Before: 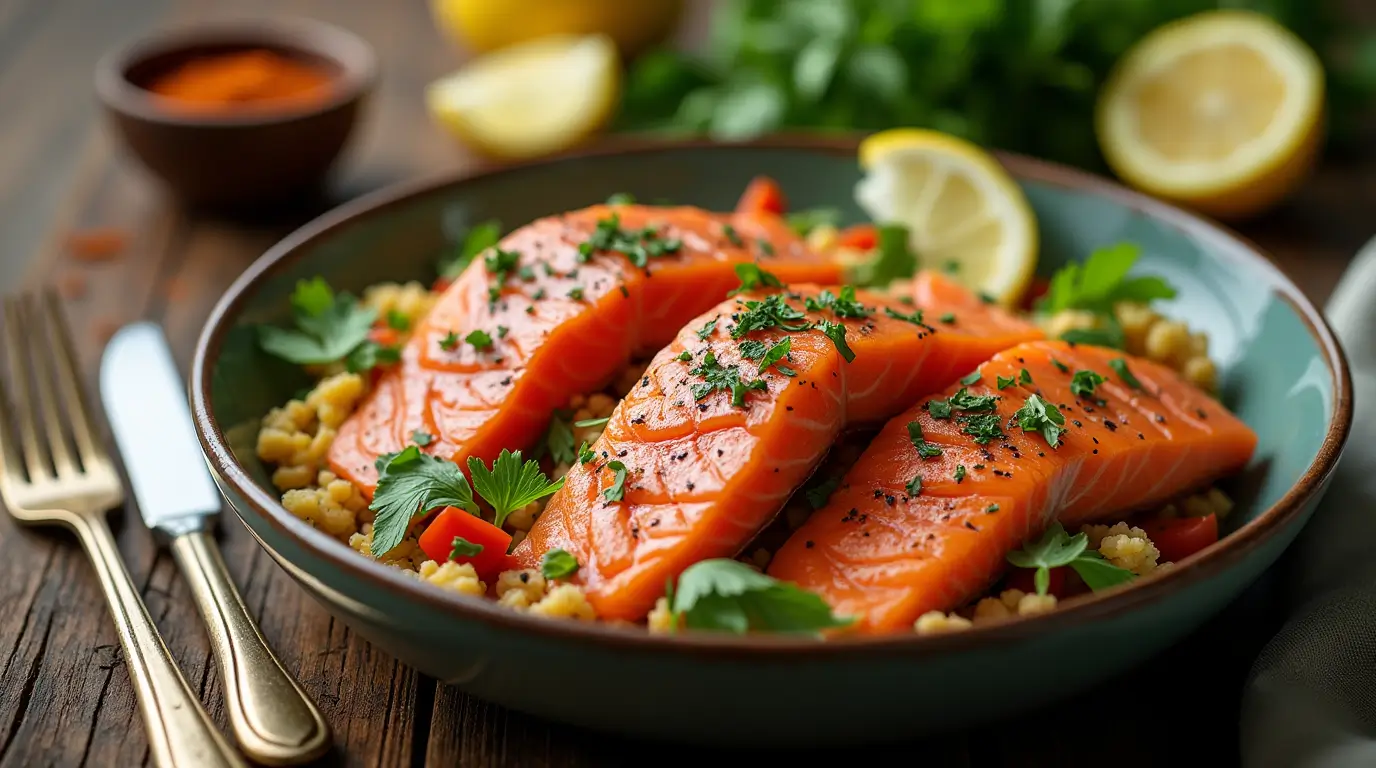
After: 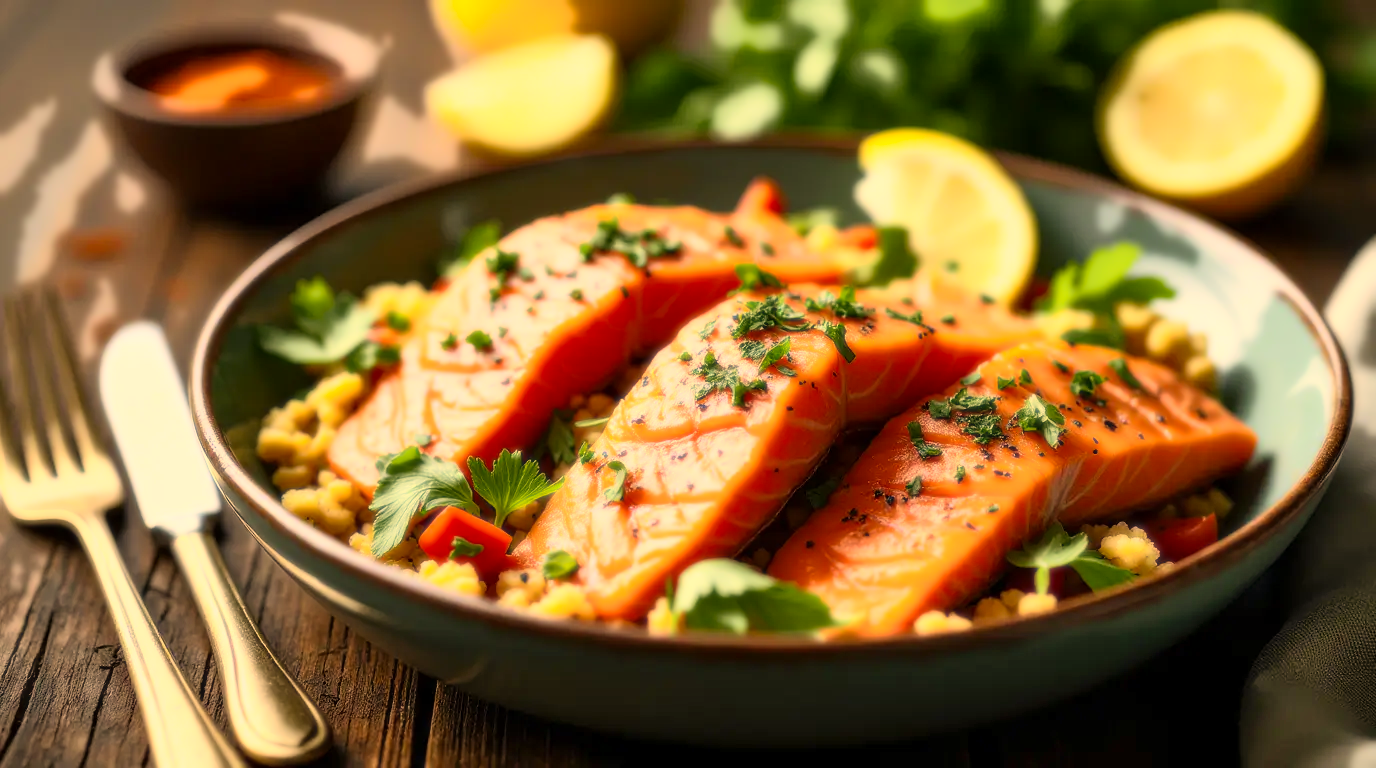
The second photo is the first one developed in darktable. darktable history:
bloom: size 0%, threshold 54.82%, strength 8.31%
shadows and highlights: soften with gaussian
color correction: highlights a* 15, highlights b* 31.55
tone equalizer: on, module defaults
